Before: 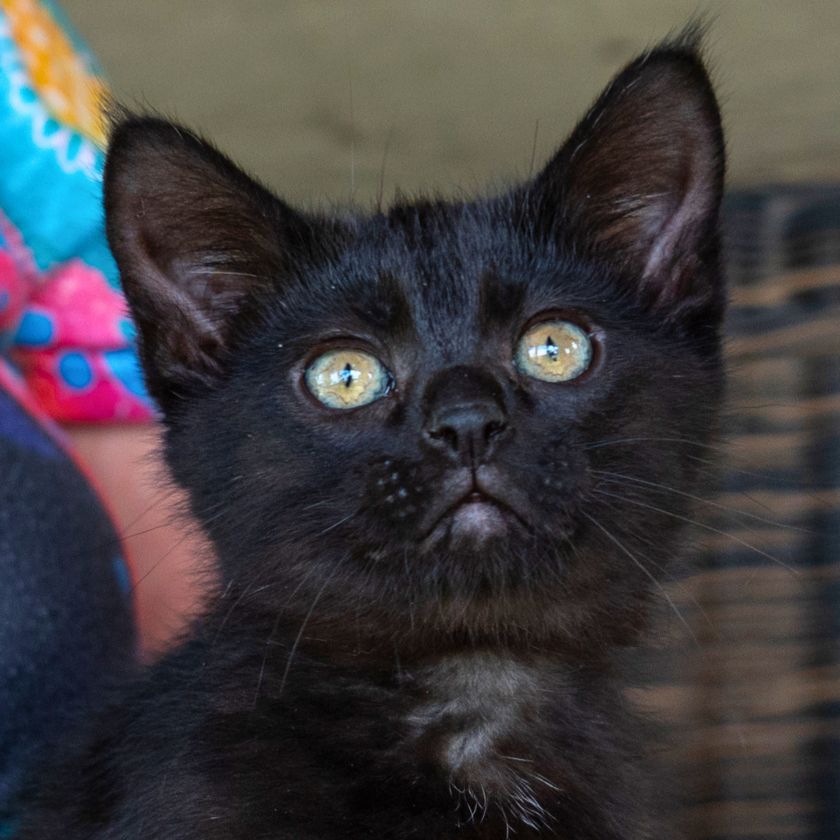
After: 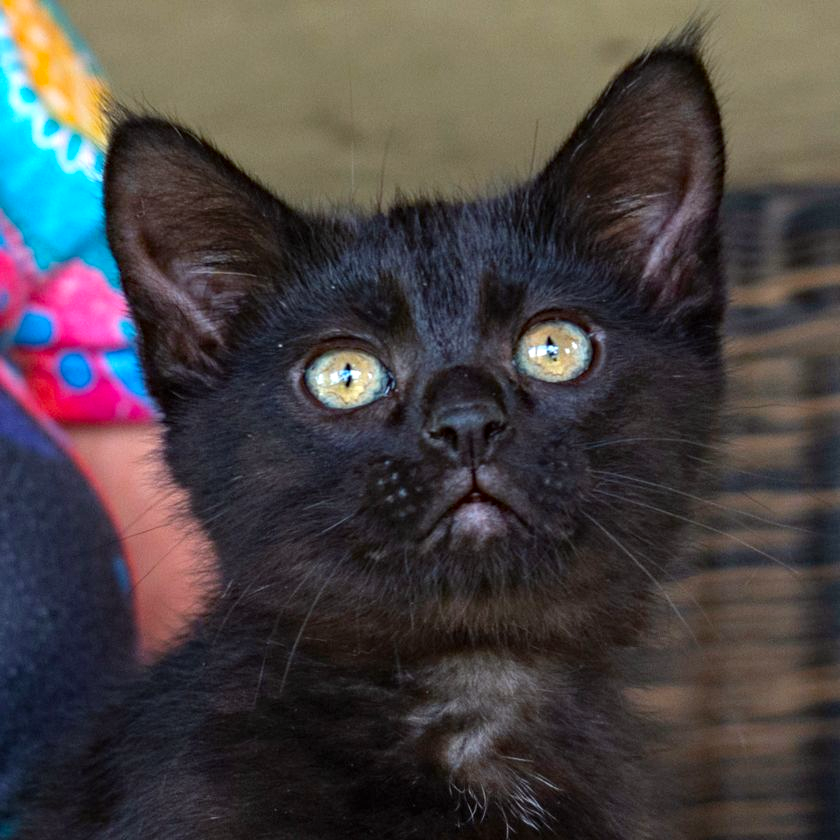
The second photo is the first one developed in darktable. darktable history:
exposure: exposure 0.426 EV, compensate highlight preservation false
haze removal: compatibility mode true, adaptive false
